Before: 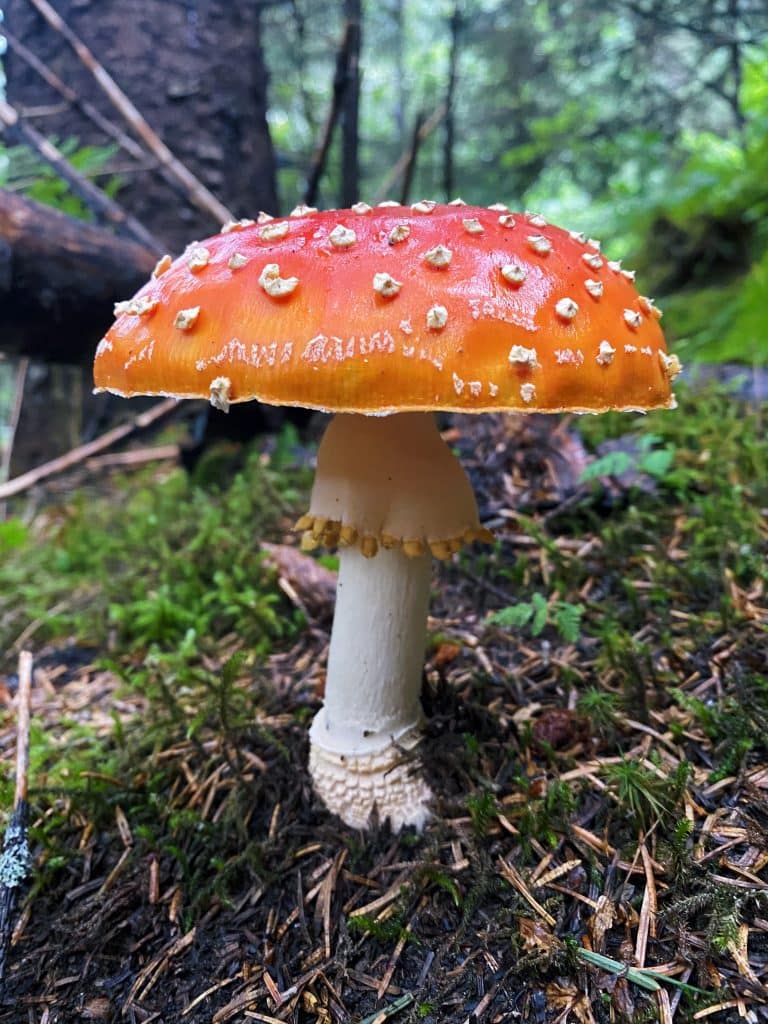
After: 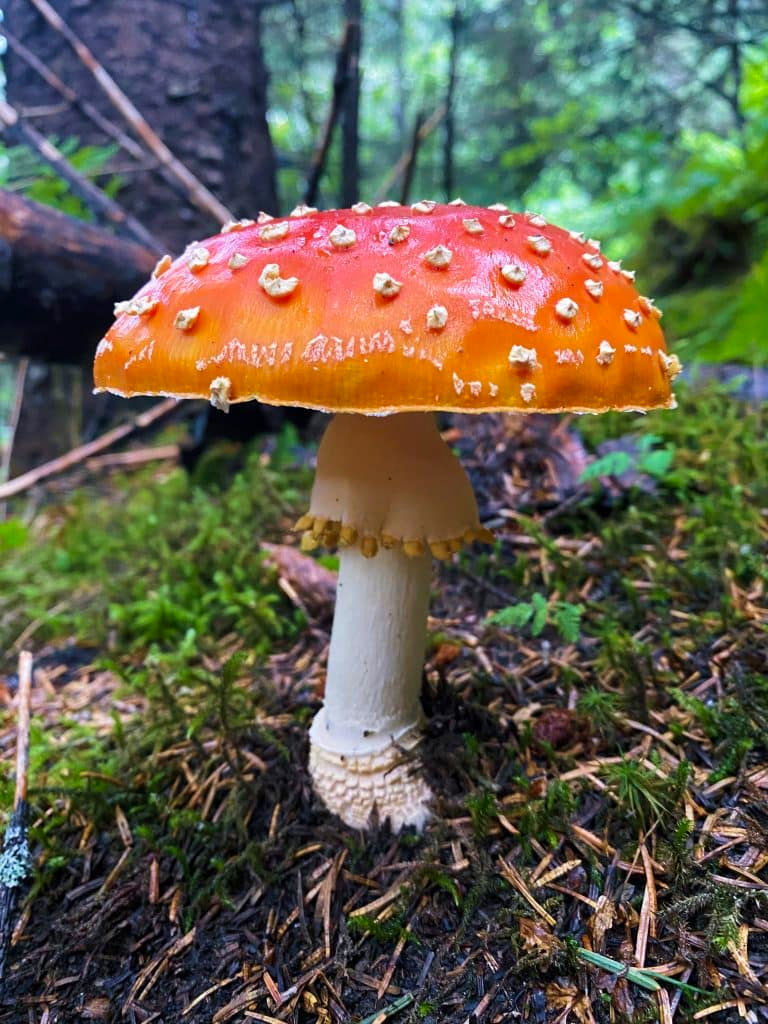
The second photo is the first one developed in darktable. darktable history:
color balance: output saturation 110%
velvia: on, module defaults
